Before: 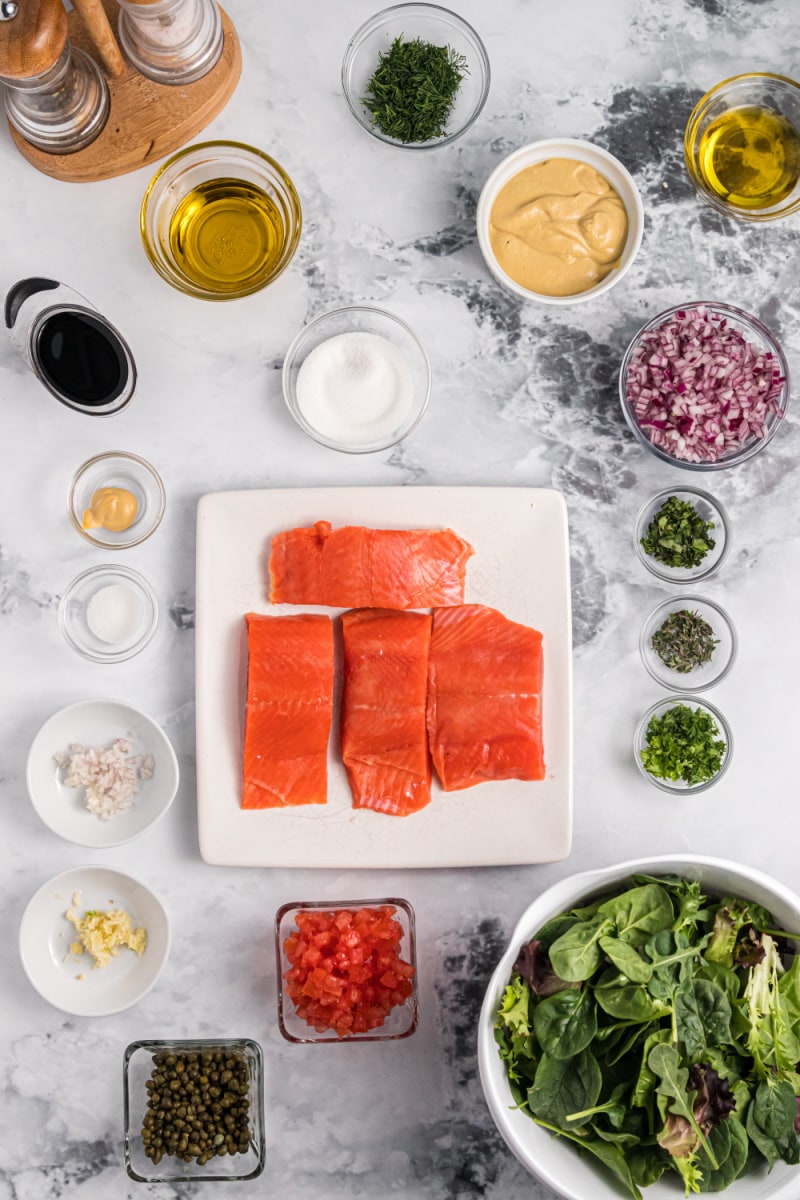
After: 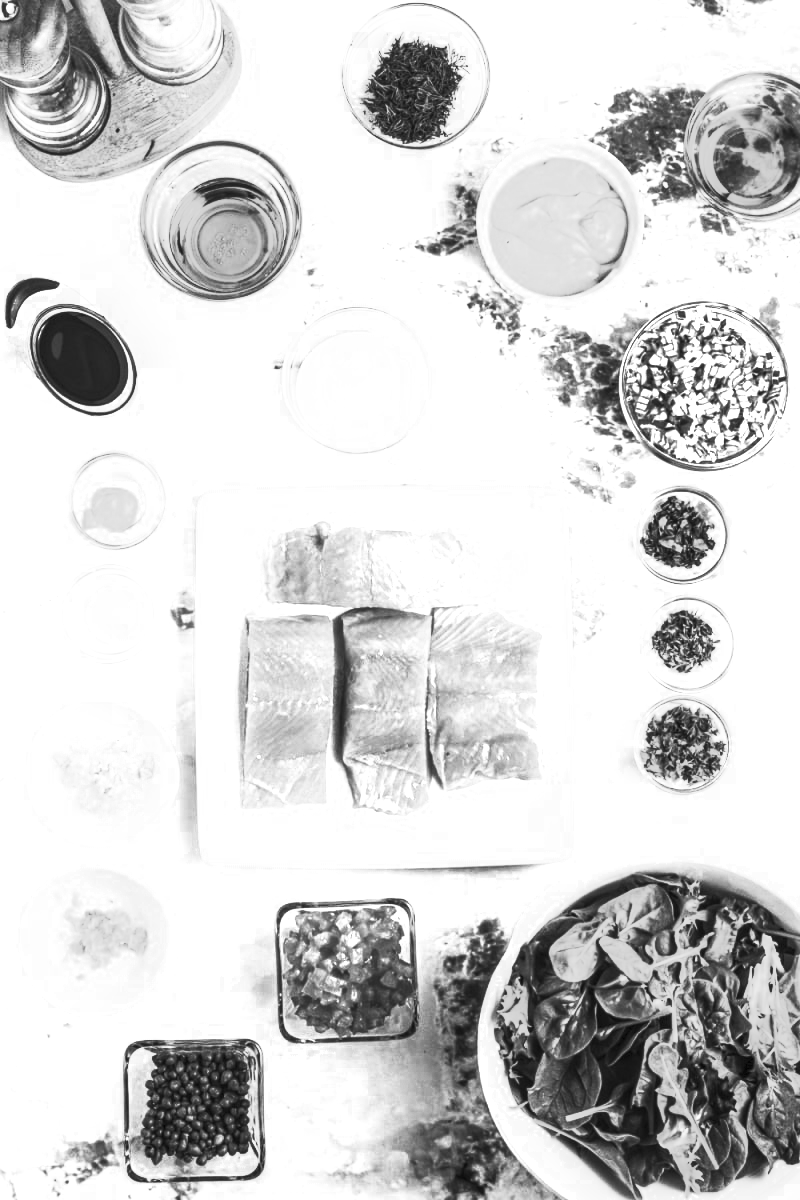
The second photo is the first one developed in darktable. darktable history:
contrast brightness saturation: contrast 0.832, brightness 0.592, saturation 0.605
local contrast: on, module defaults
color zones: curves: ch0 [(0, 0.613) (0.01, 0.613) (0.245, 0.448) (0.498, 0.529) (0.642, 0.665) (0.879, 0.777) (0.99, 0.613)]; ch1 [(0, 0) (0.143, 0) (0.286, 0) (0.429, 0) (0.571, 0) (0.714, 0) (0.857, 0)]
